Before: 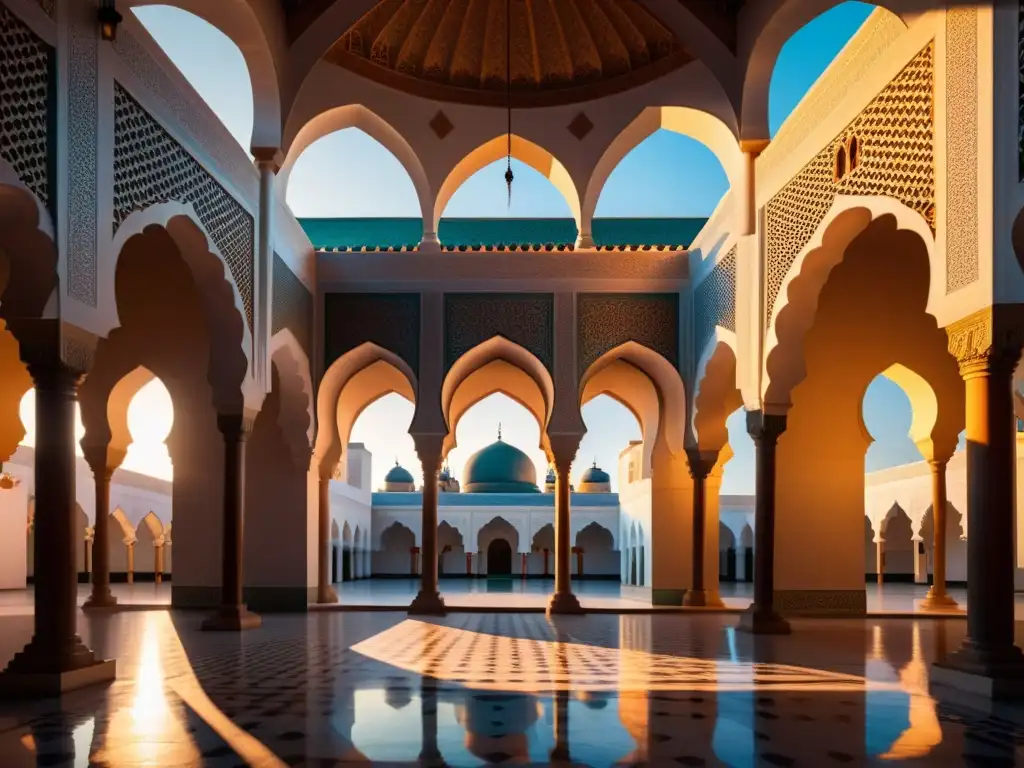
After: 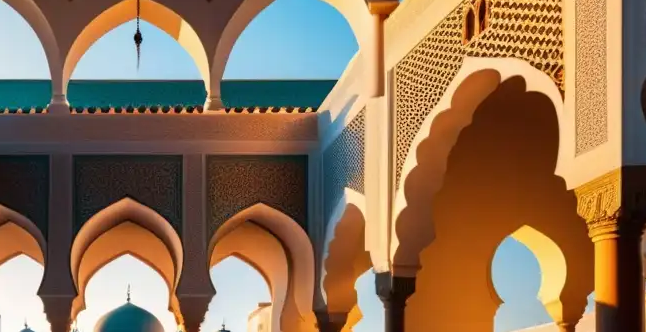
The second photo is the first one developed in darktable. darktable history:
crop: left 36.257%, top 17.997%, right 0.593%, bottom 38.74%
